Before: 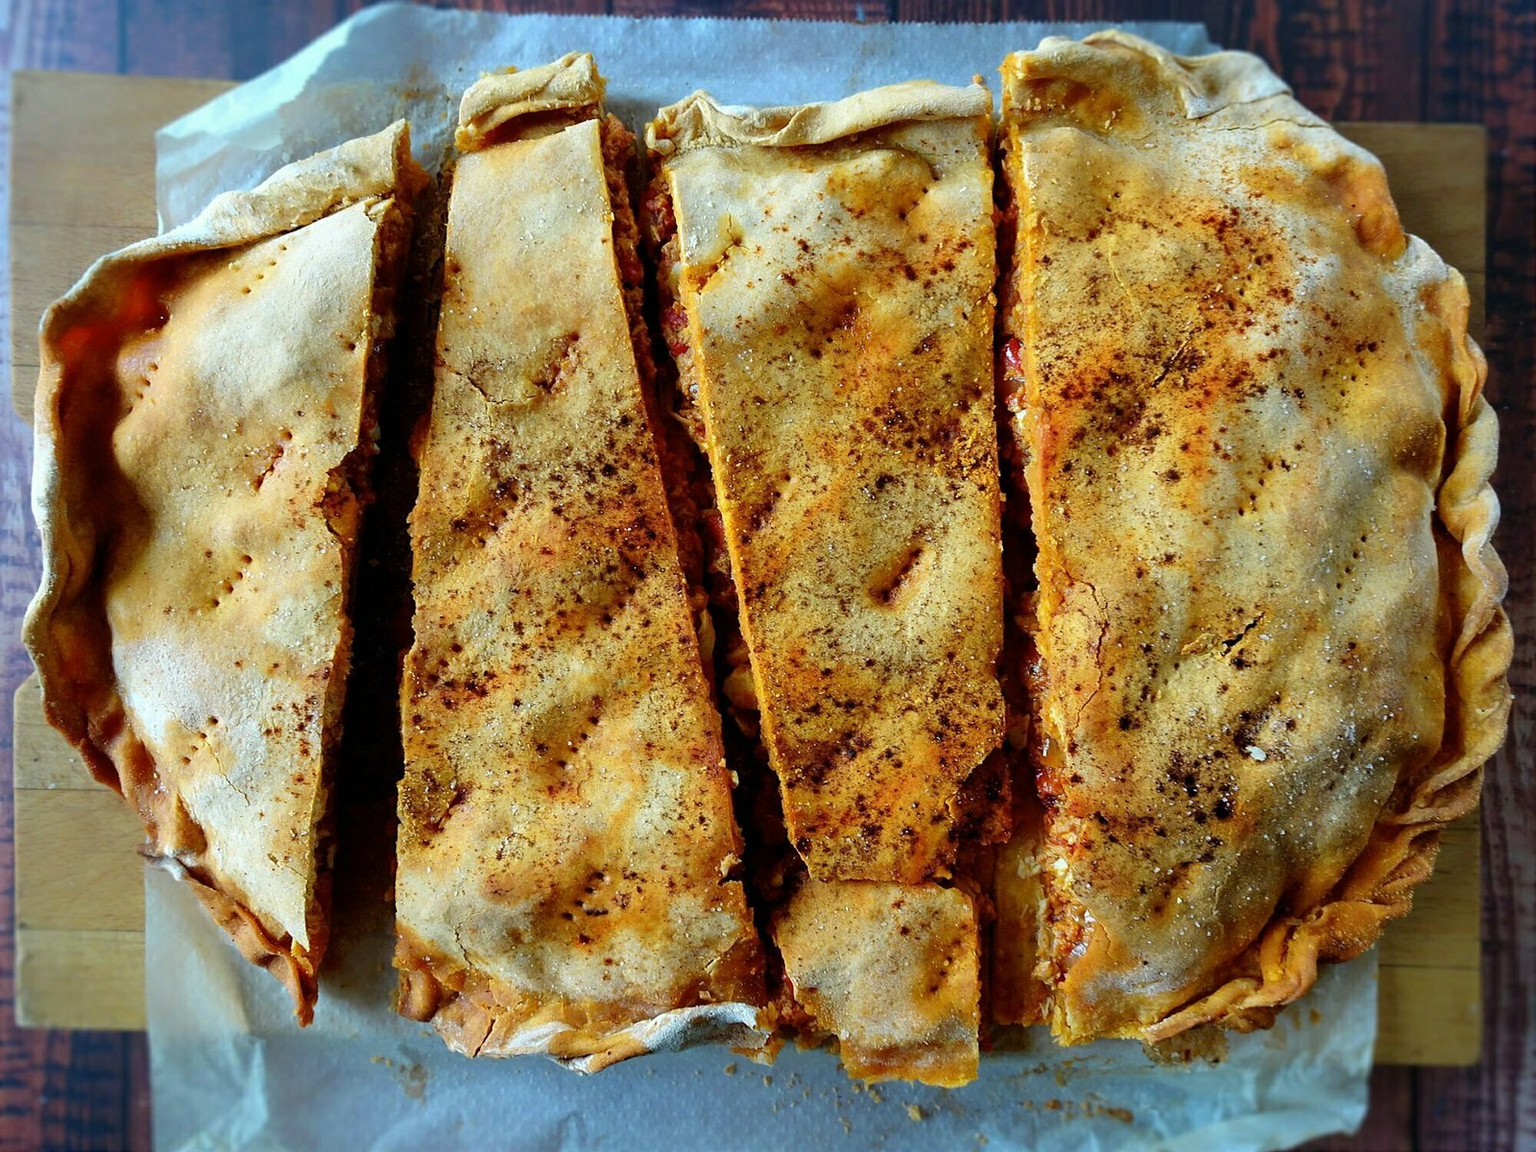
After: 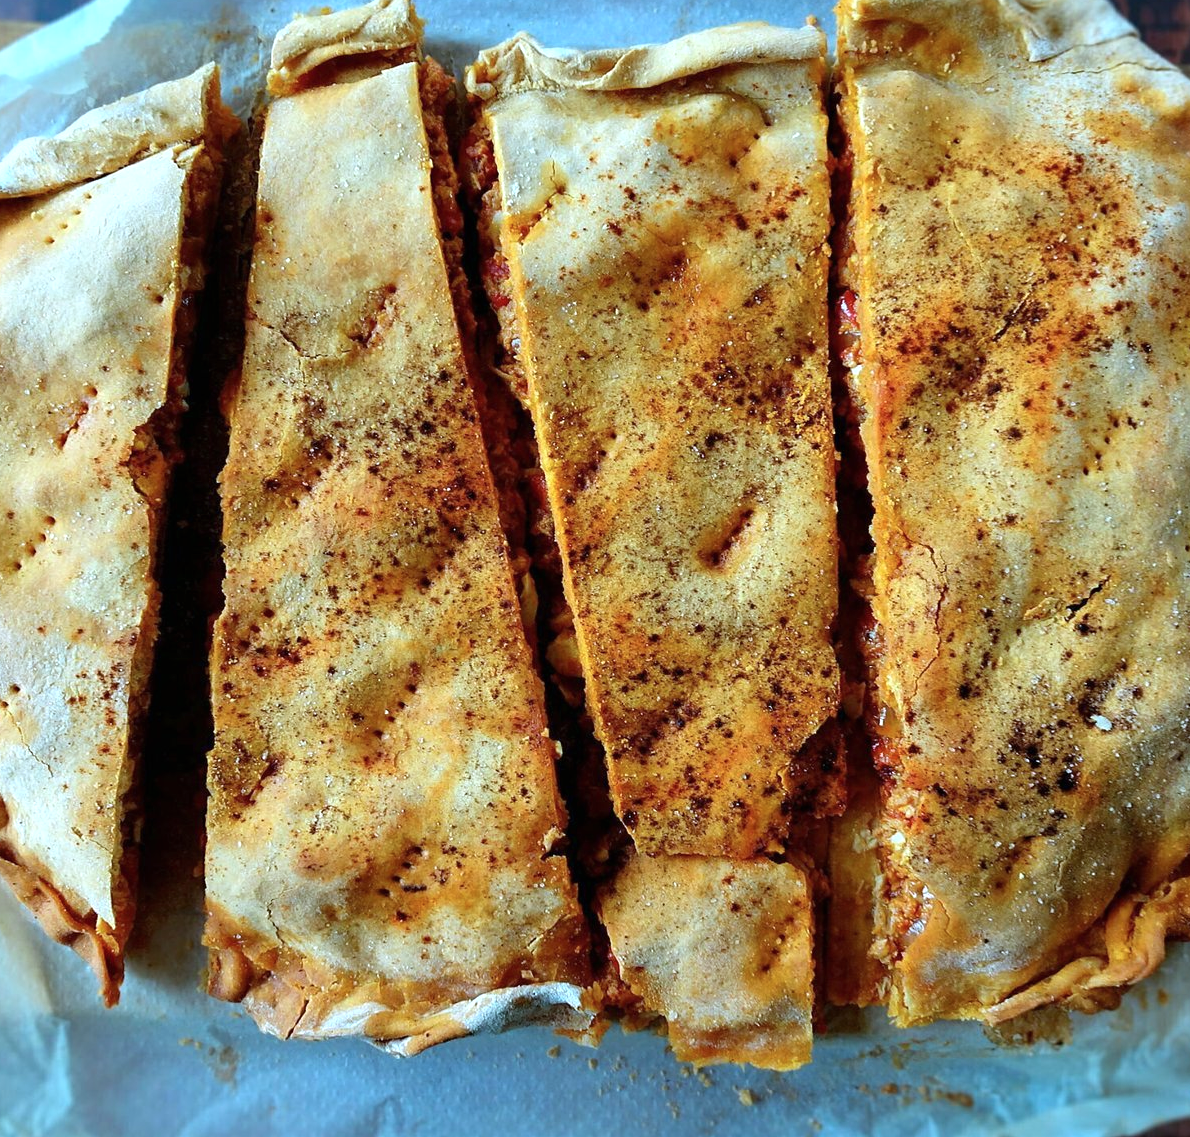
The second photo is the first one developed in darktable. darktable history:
color correction: highlights a* -3.94, highlights b* -10.73
crop and rotate: left 12.979%, top 5.236%, right 12.617%
exposure: black level correction 0, exposure 0.2 EV, compensate highlight preservation false
